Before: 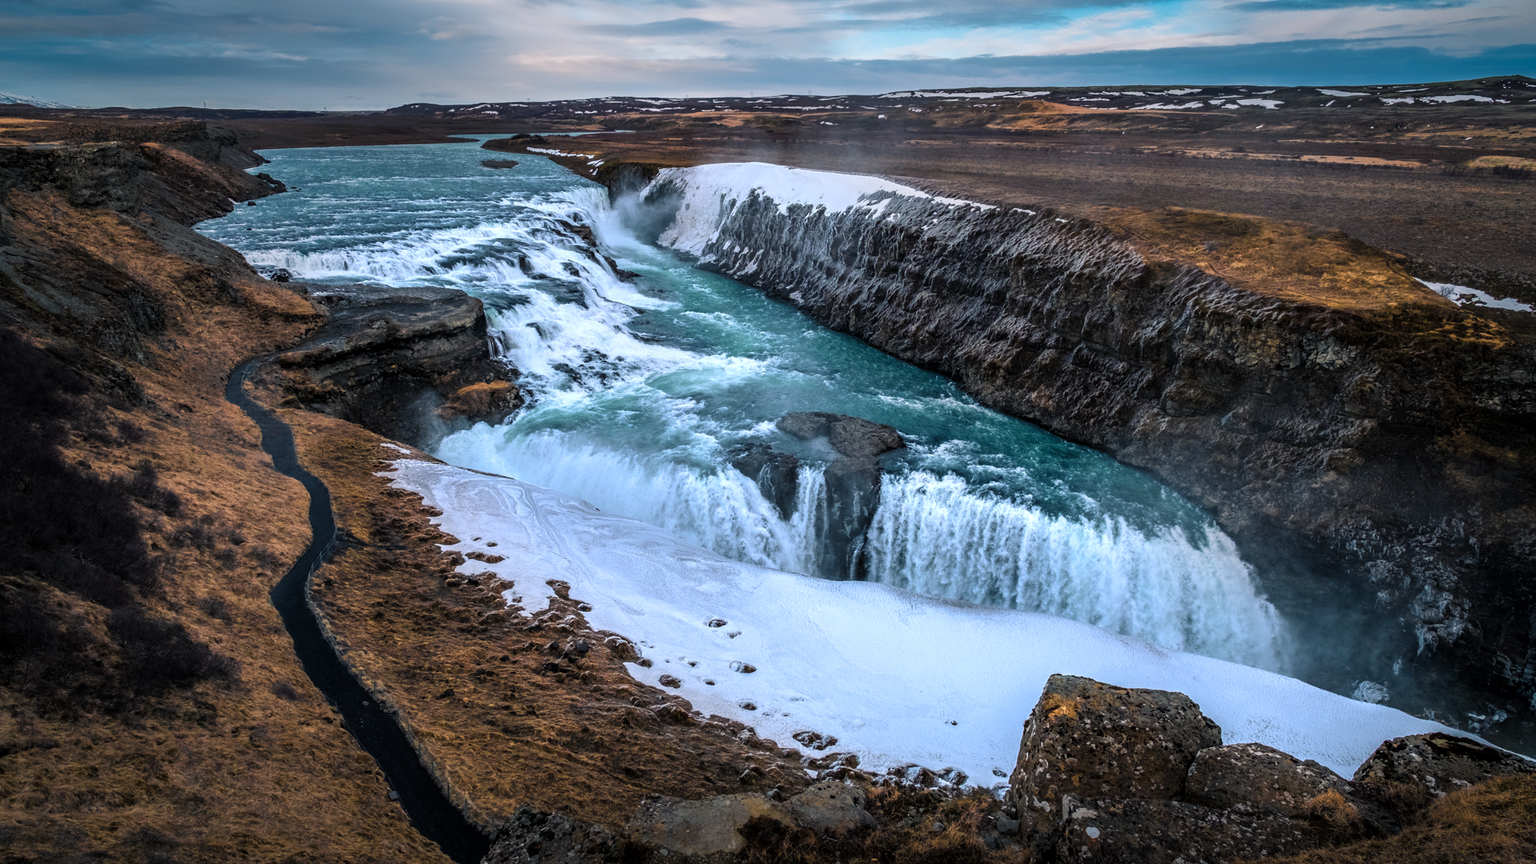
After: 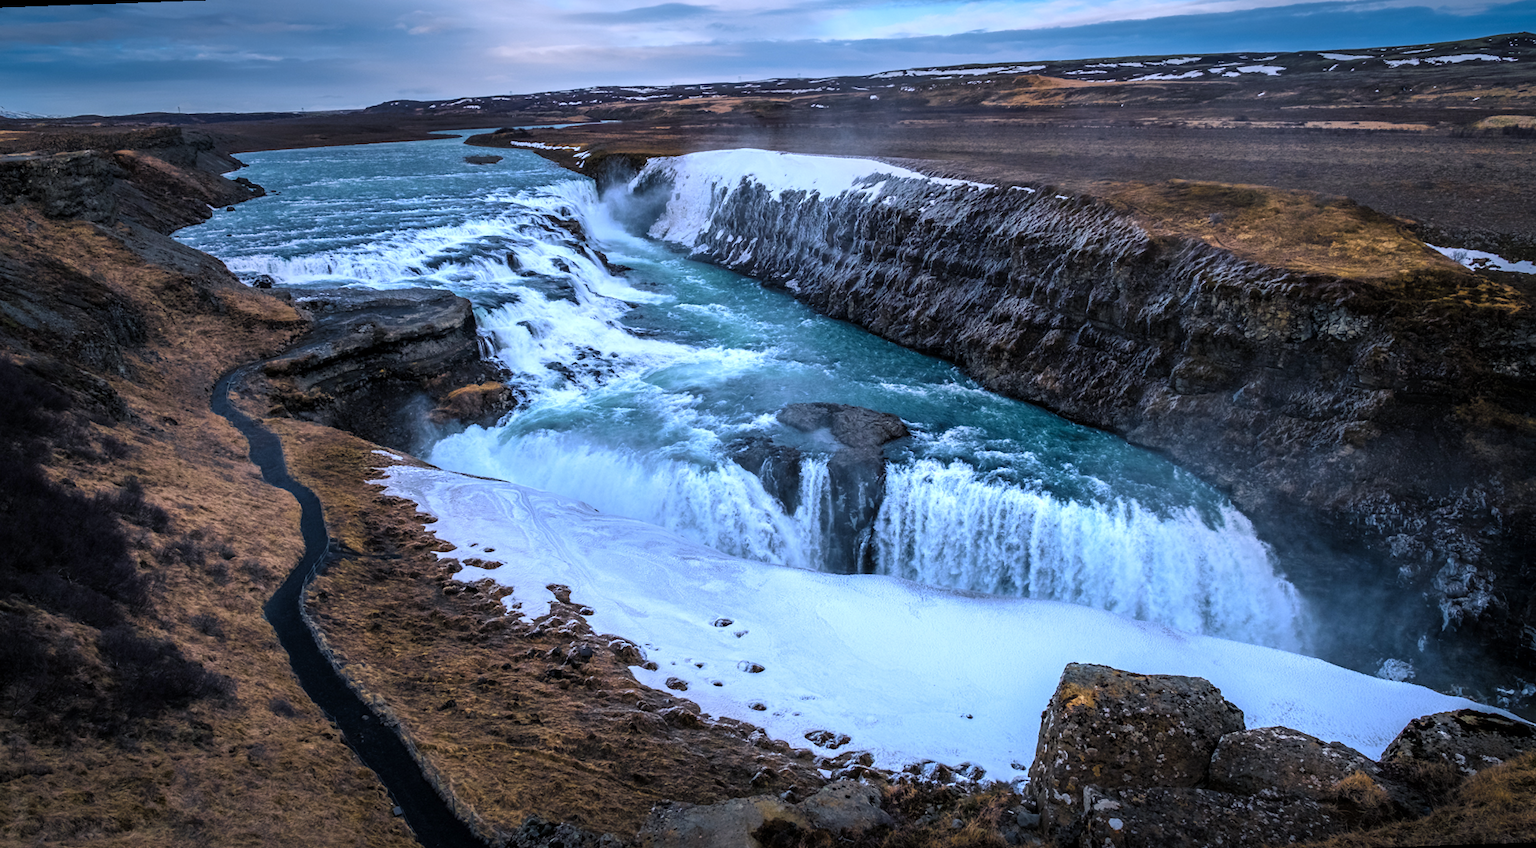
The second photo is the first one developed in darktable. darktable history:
white balance: red 0.948, green 1.02, blue 1.176
rotate and perspective: rotation -2°, crop left 0.022, crop right 0.978, crop top 0.049, crop bottom 0.951
